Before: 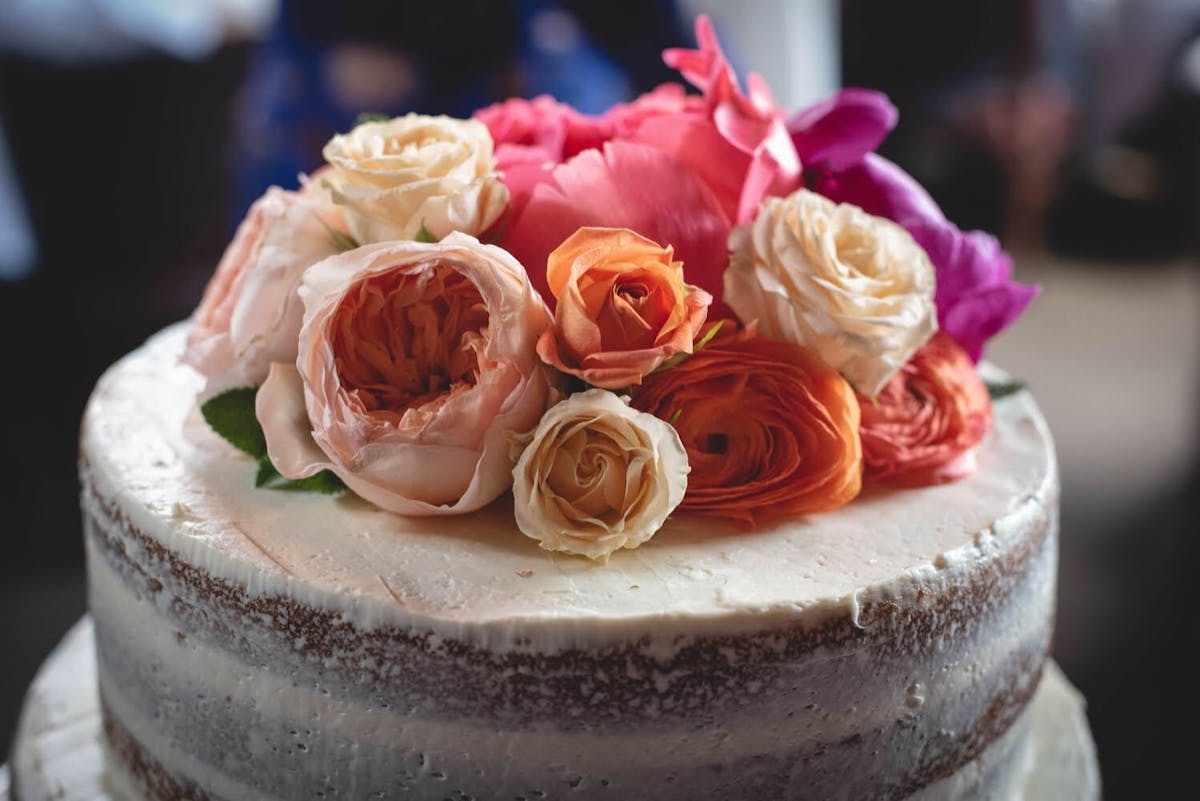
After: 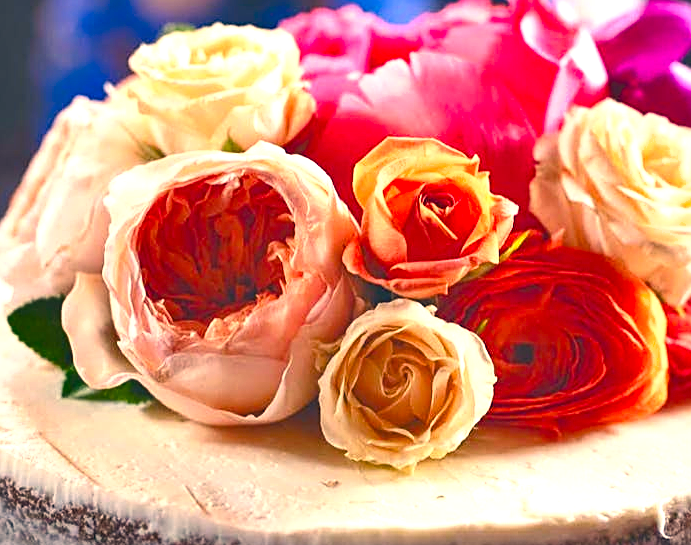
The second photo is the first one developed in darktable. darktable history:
exposure: exposure 1.157 EV, compensate highlight preservation false
shadows and highlights: soften with gaussian
sharpen: on, module defaults
crop: left 16.18%, top 11.285%, right 26.184%, bottom 20.6%
color balance rgb: perceptual saturation grading › global saturation 9.305%, perceptual saturation grading › highlights -12.847%, perceptual saturation grading › mid-tones 14.46%, perceptual saturation grading › shadows 23.557%
color correction: highlights a* 10.31, highlights b* 14.37, shadows a* -9.82, shadows b* -14.84
contrast brightness saturation: contrast 0.071, brightness 0.084, saturation 0.185
